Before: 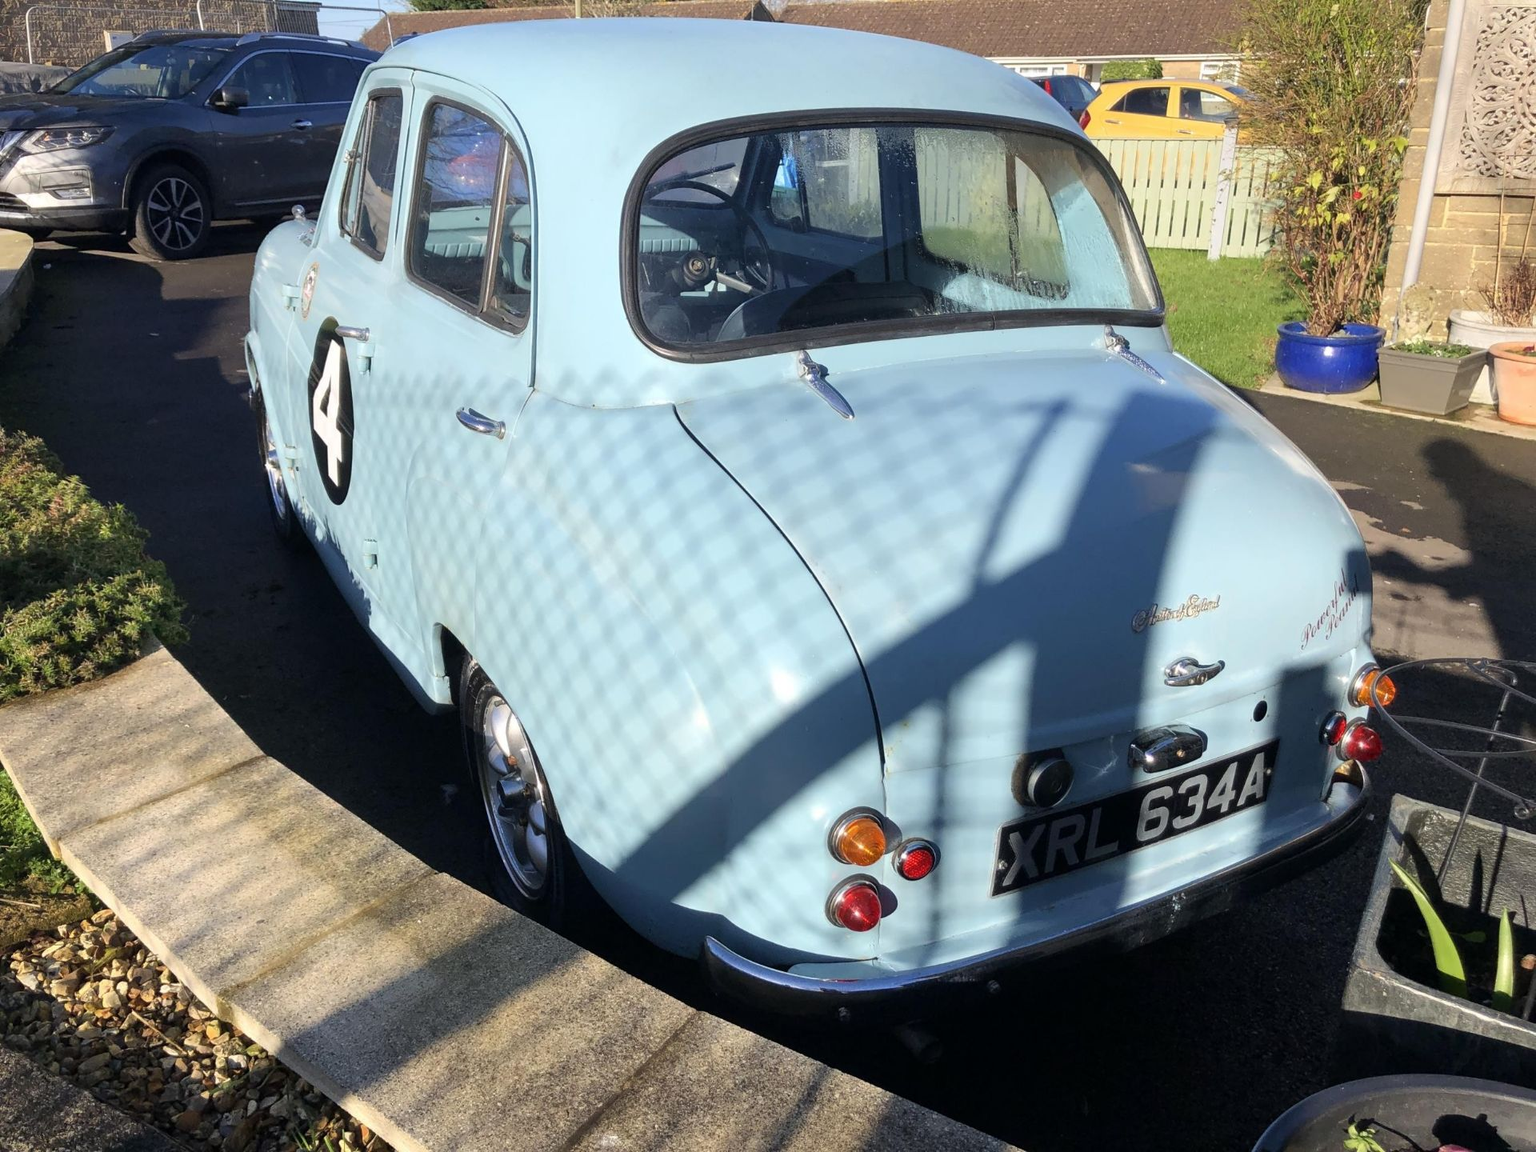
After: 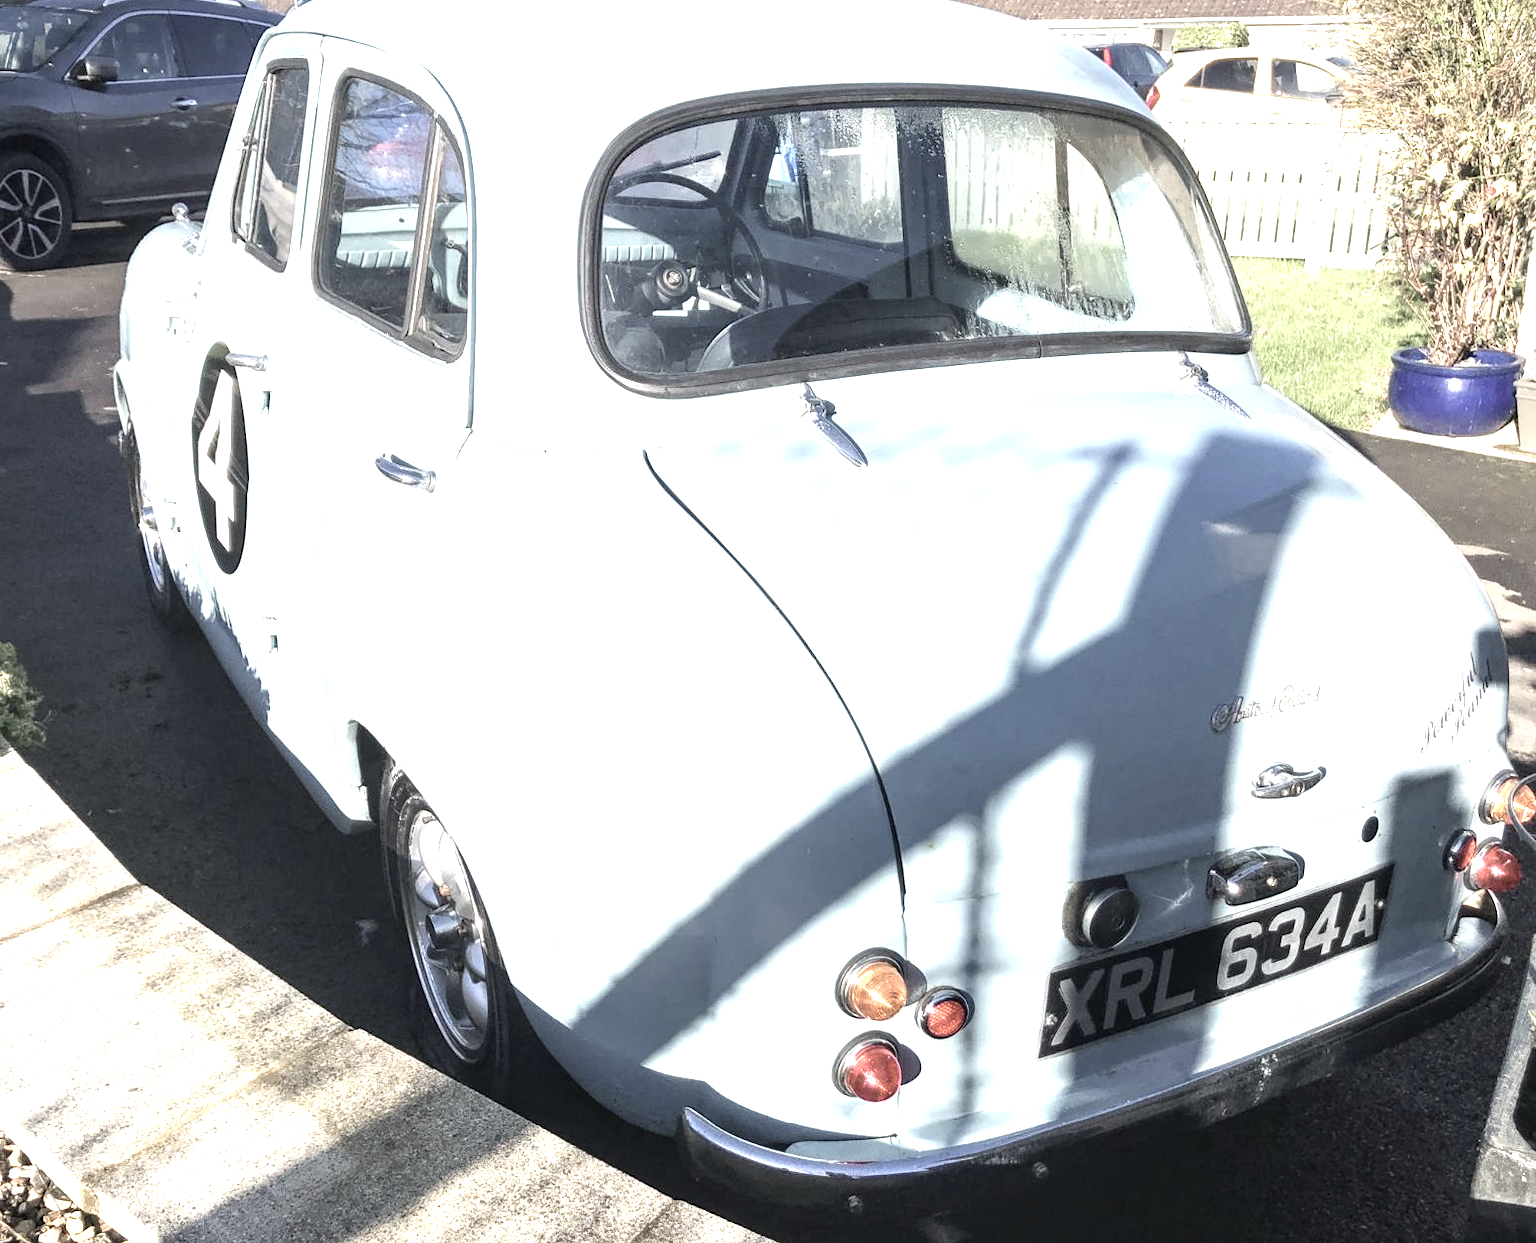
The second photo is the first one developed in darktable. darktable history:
exposure: black level correction 0, exposure 1.29 EV, compensate highlight preservation false
crop: left 9.966%, top 3.579%, right 9.189%, bottom 9.145%
color zones: curves: ch0 [(0, 0.6) (0.129, 0.585) (0.193, 0.596) (0.429, 0.5) (0.571, 0.5) (0.714, 0.5) (0.857, 0.5) (1, 0.6)]; ch1 [(0, 0.453) (0.112, 0.245) (0.213, 0.252) (0.429, 0.233) (0.571, 0.231) (0.683, 0.242) (0.857, 0.296) (1, 0.453)]
local contrast: on, module defaults
